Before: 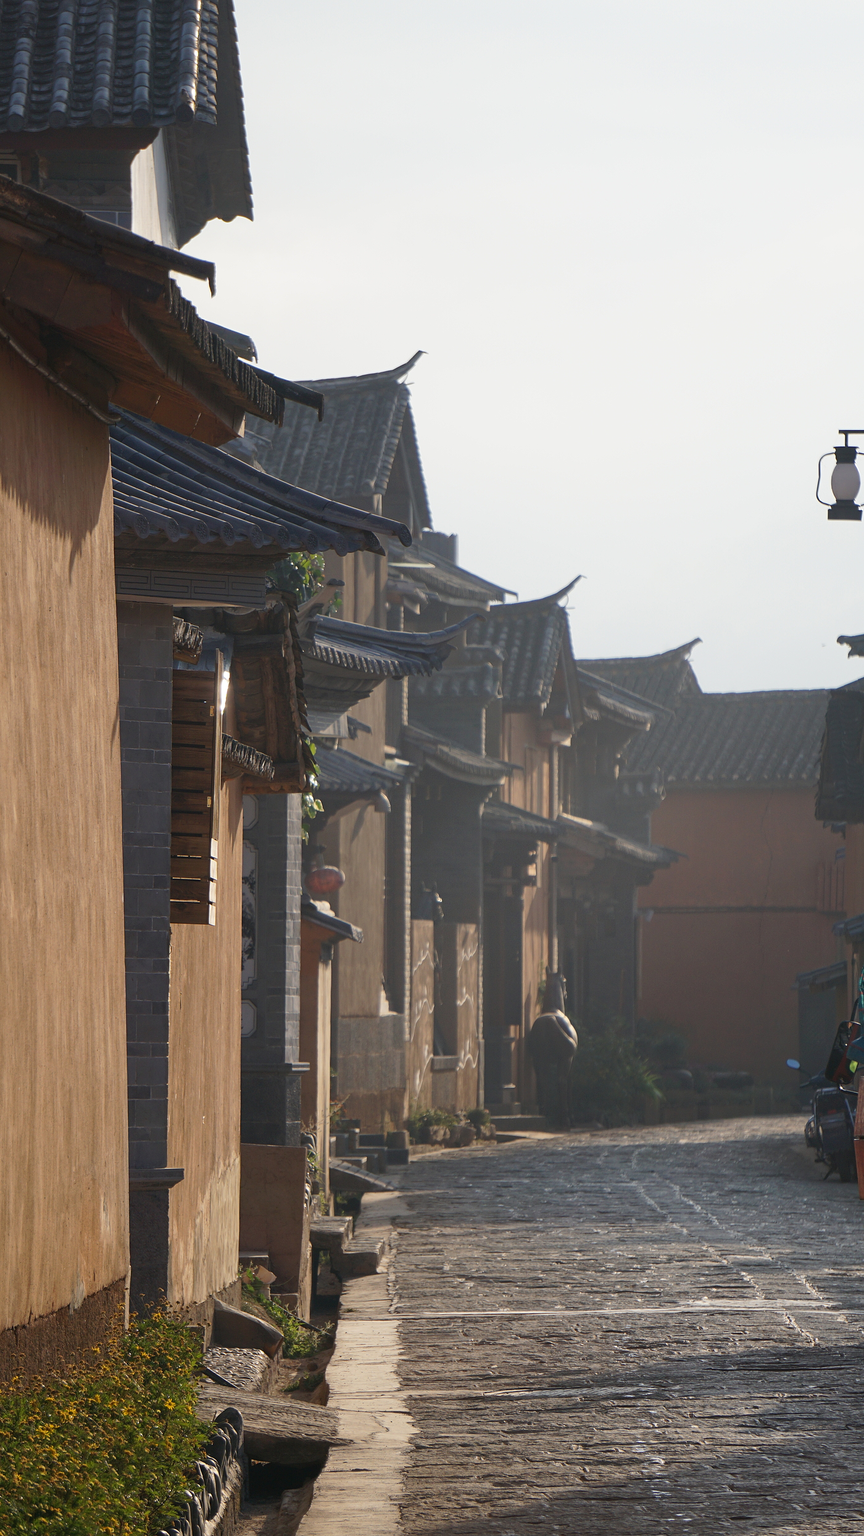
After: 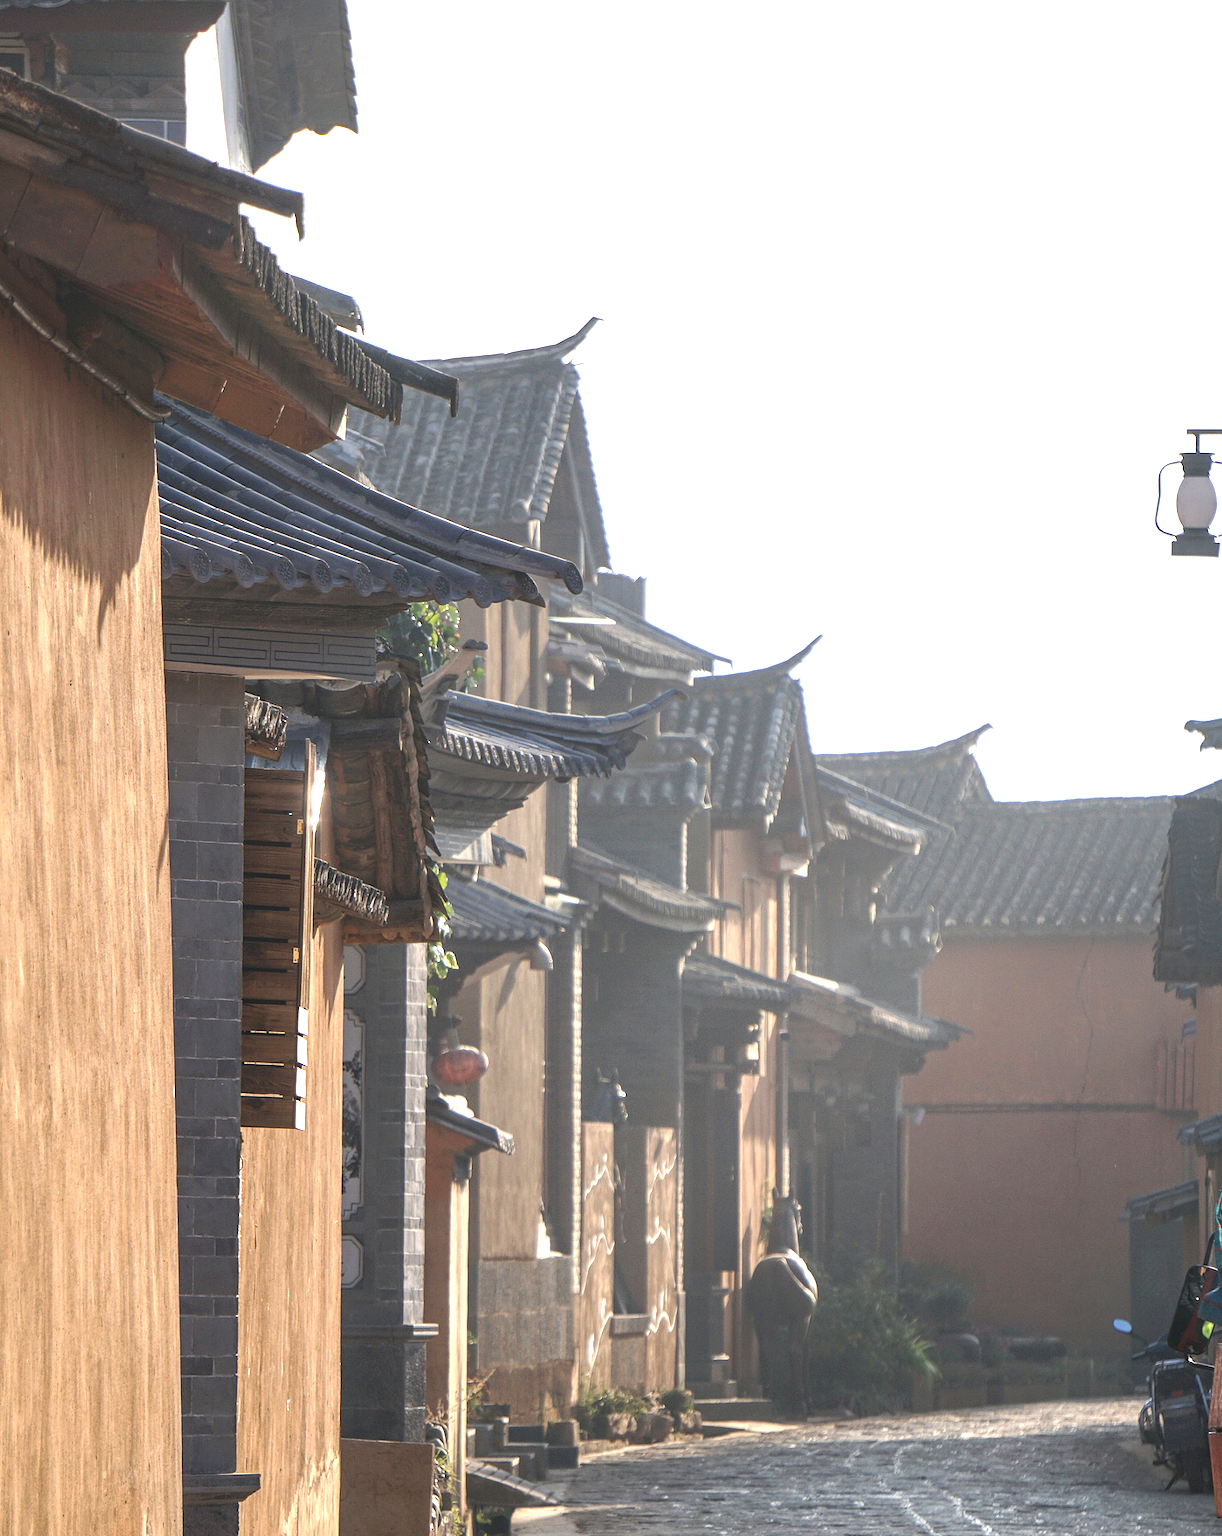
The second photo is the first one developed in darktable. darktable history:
crop and rotate: top 8.293%, bottom 20.996%
exposure: black level correction -0.005, exposure 1 EV, compensate highlight preservation false
local contrast: highlights 61%, detail 143%, midtone range 0.428
